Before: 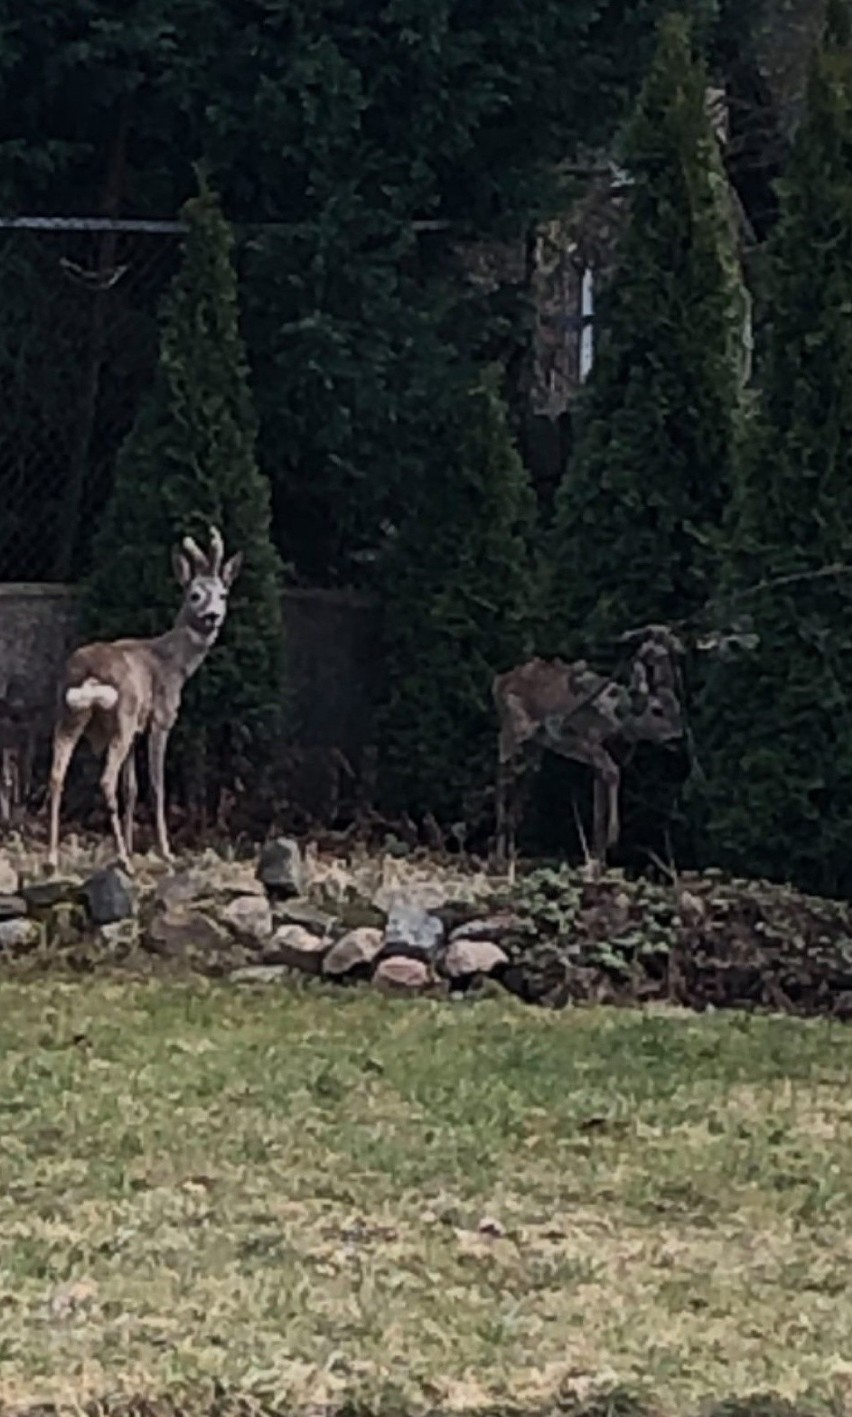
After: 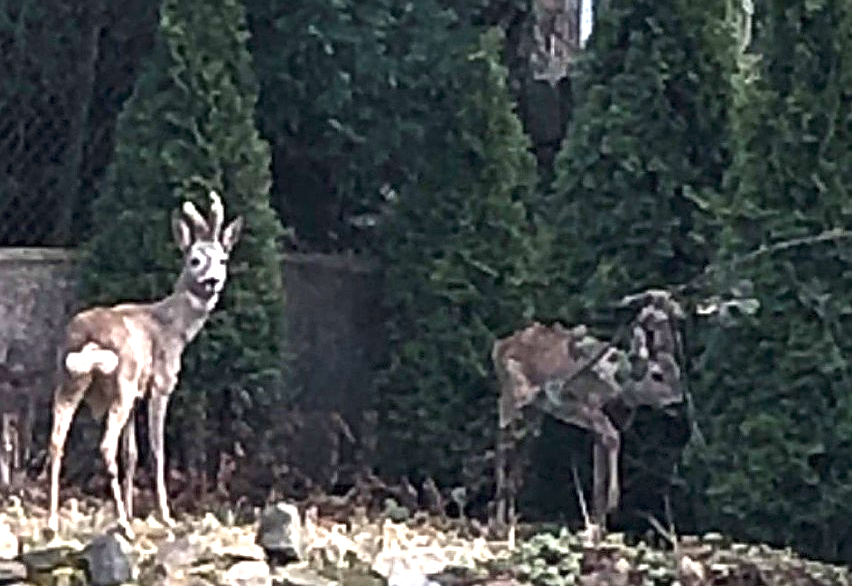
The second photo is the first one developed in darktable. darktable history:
exposure: black level correction 0, exposure 1.892 EV, compensate highlight preservation false
crop and rotate: top 23.701%, bottom 34.889%
sharpen: on, module defaults
